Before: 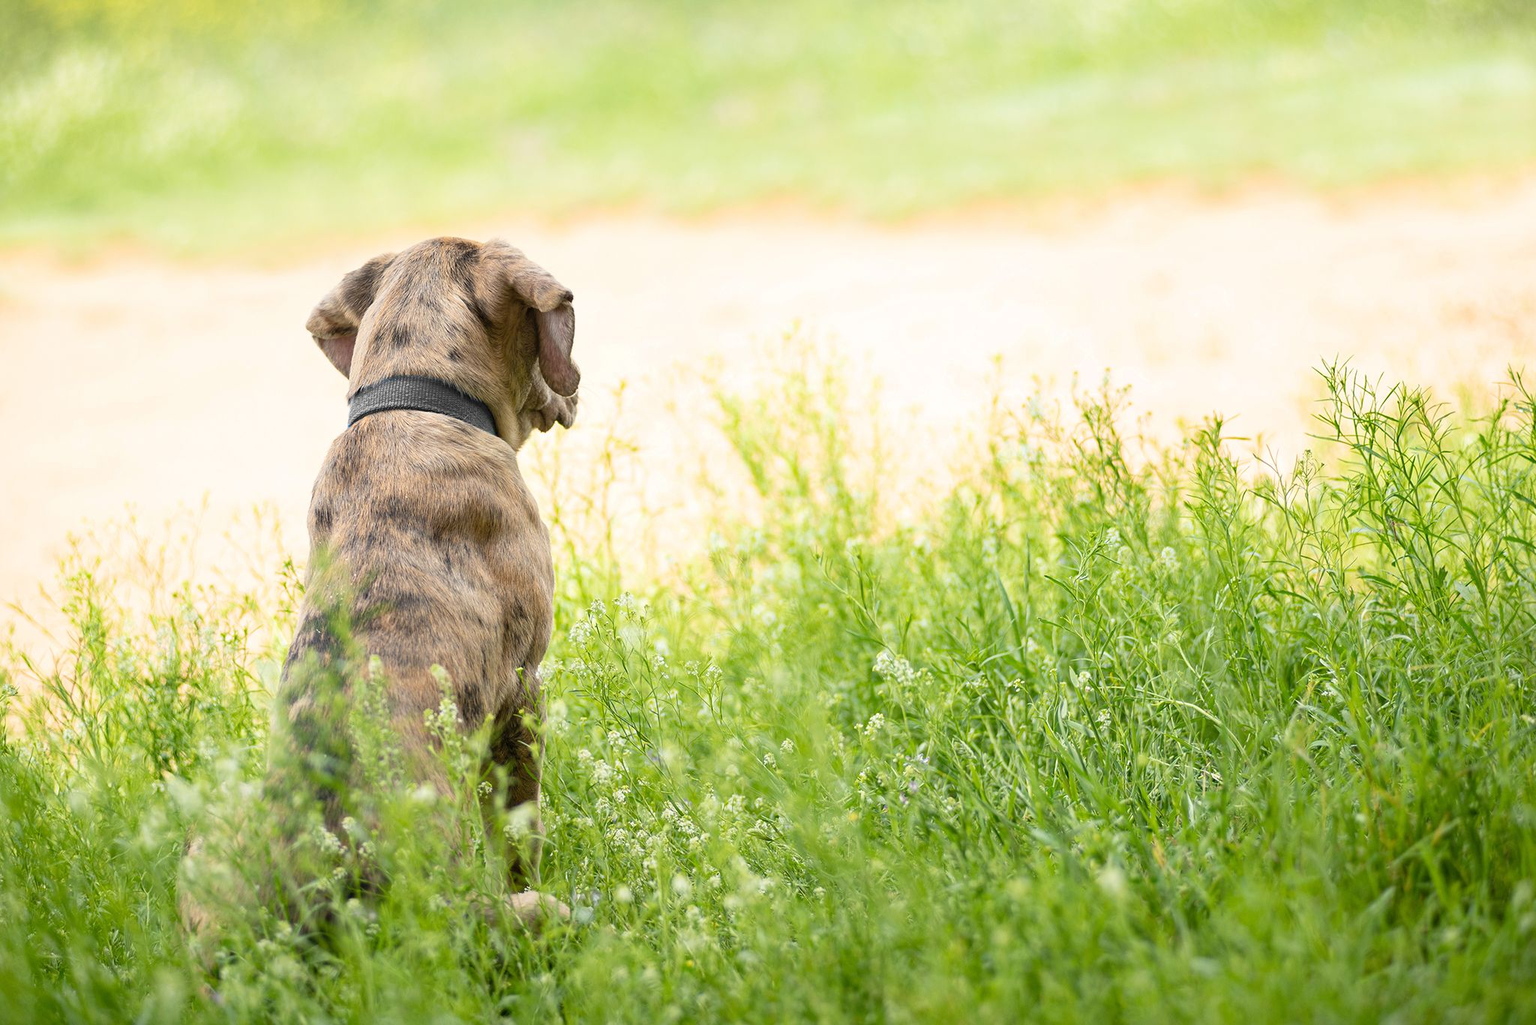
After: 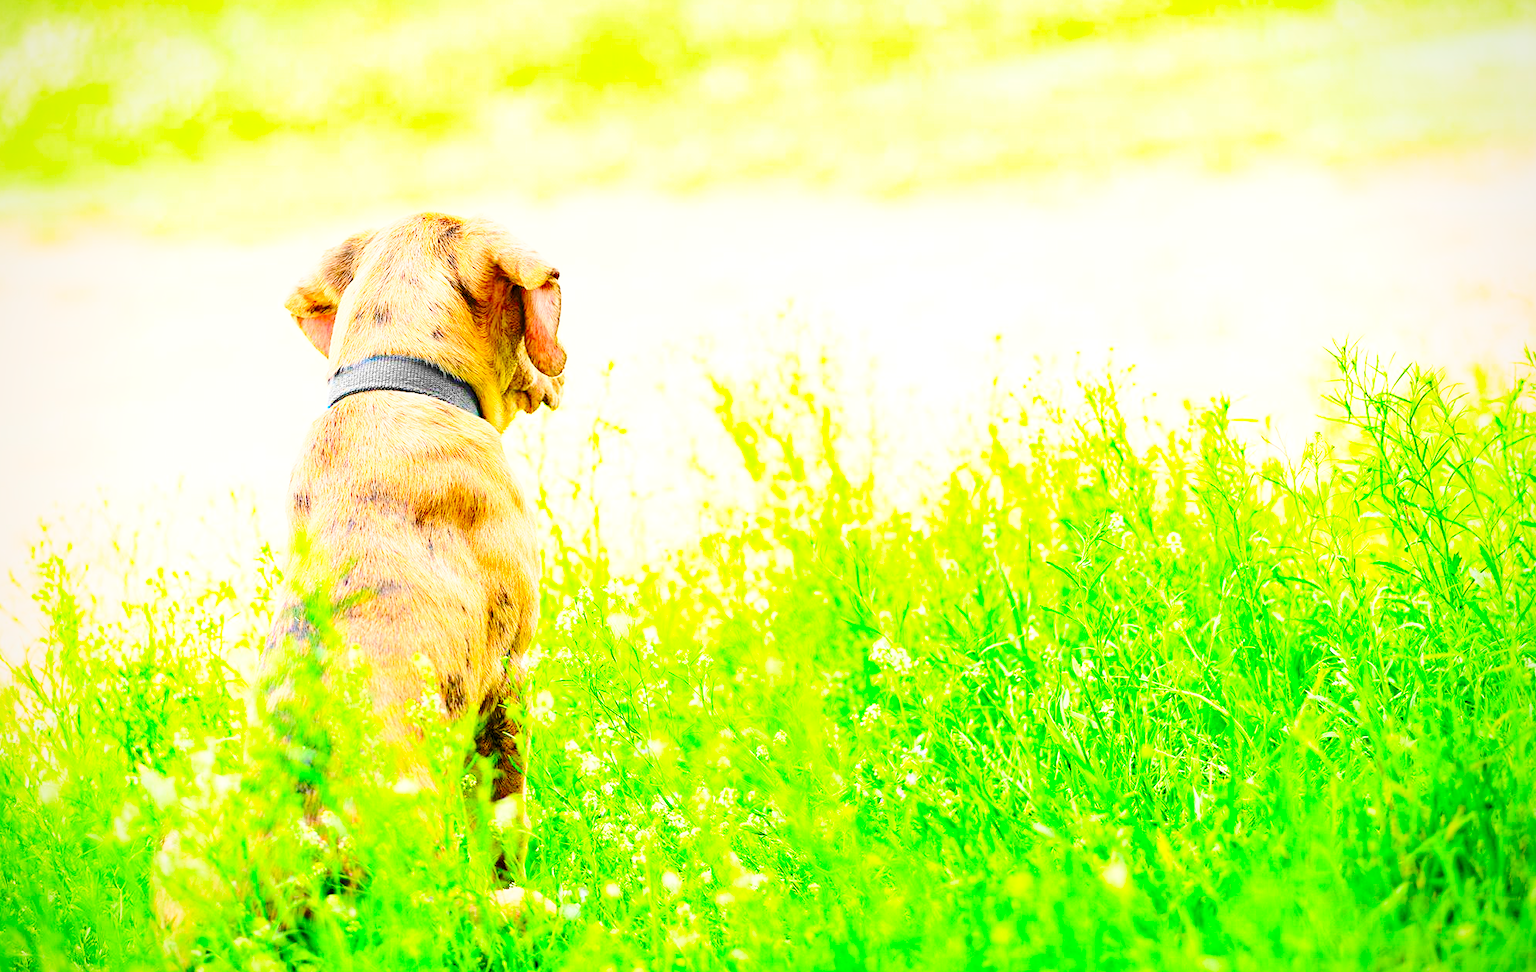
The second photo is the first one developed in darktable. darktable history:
sharpen: amount 0.215
base curve: curves: ch0 [(0, 0) (0.028, 0.03) (0.121, 0.232) (0.46, 0.748) (0.859, 0.968) (1, 1)], preserve colors none
exposure: black level correction 0, exposure 0.396 EV, compensate exposure bias true, compensate highlight preservation false
contrast brightness saturation: contrast 0.203, brightness 0.152, saturation 0.14
color balance rgb: global offset › luminance -0.498%, perceptual saturation grading › global saturation 19.46%, perceptual brilliance grading › mid-tones 10.234%, perceptual brilliance grading › shadows 15.8%
crop: left 2.027%, top 3.078%, right 1.023%, bottom 4.899%
color correction: highlights b* 0.059, saturation 2.1
vignetting: fall-off radius 95.07%
